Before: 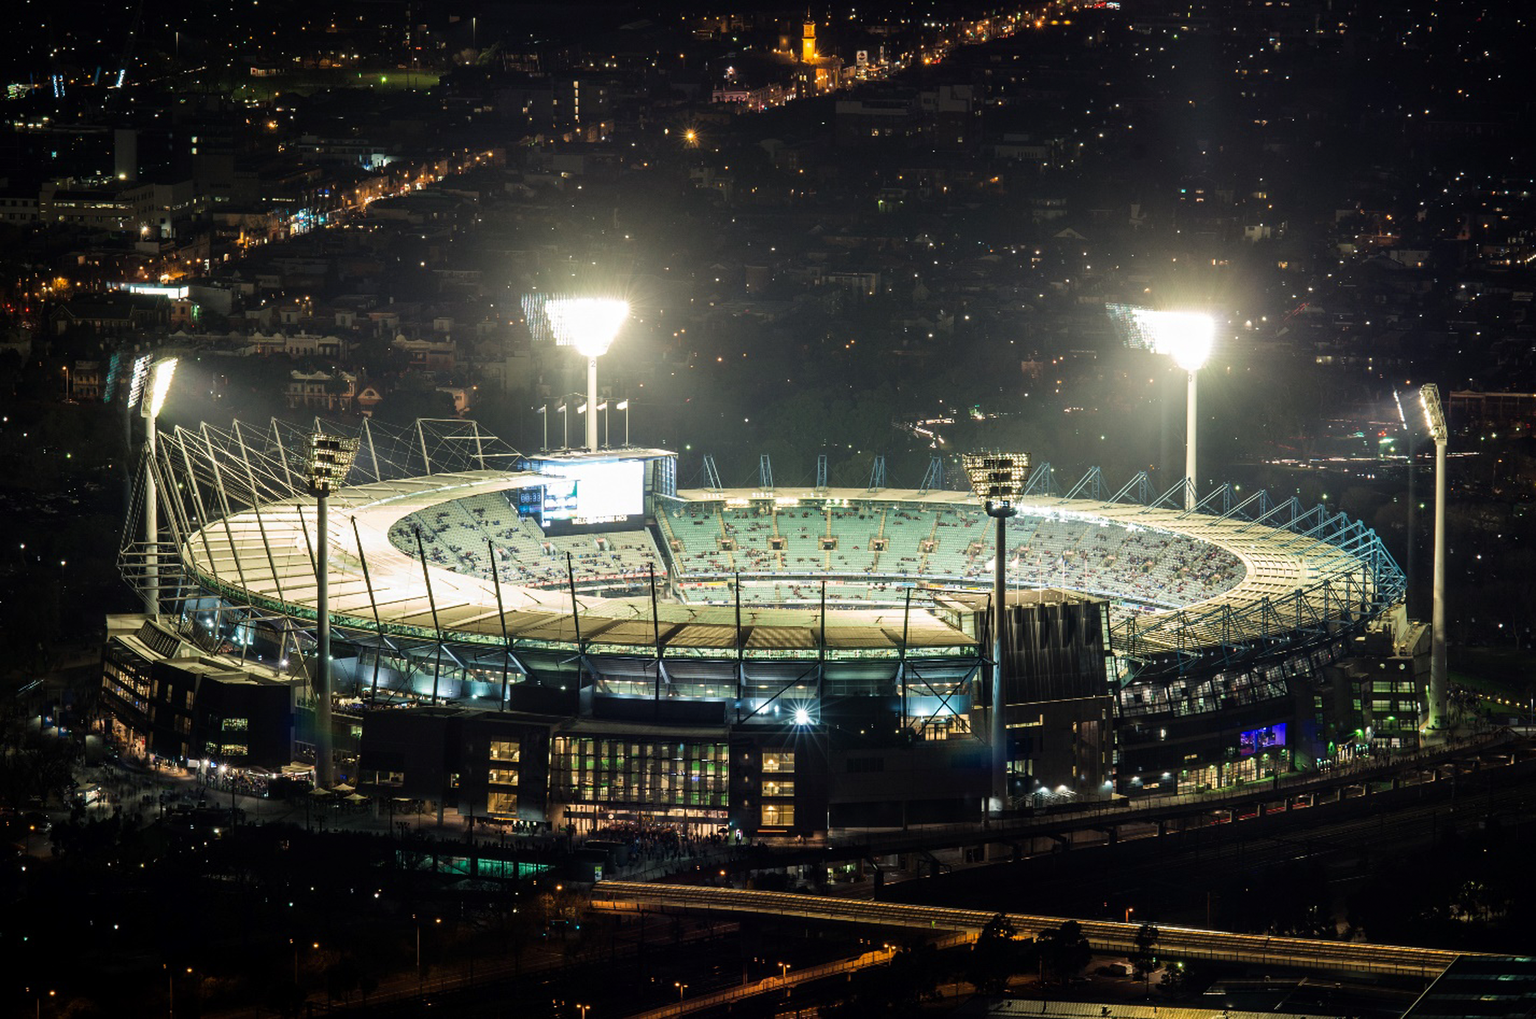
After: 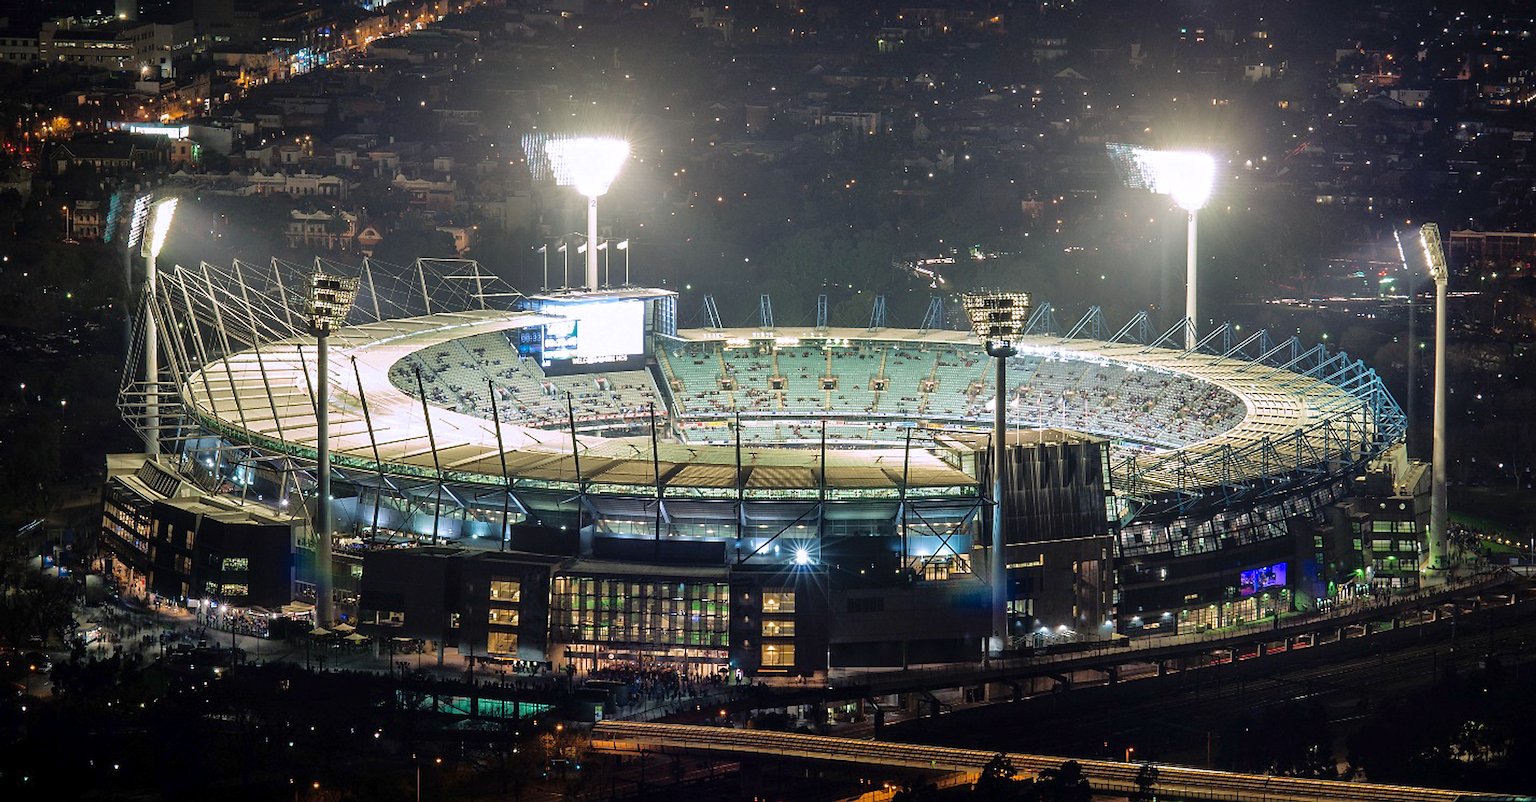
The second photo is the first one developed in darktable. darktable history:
sharpen: radius 1.4, amount 1.25, threshold 0.7
crop and rotate: top 15.774%, bottom 5.506%
shadows and highlights: on, module defaults
white balance: red 1.004, blue 1.096
